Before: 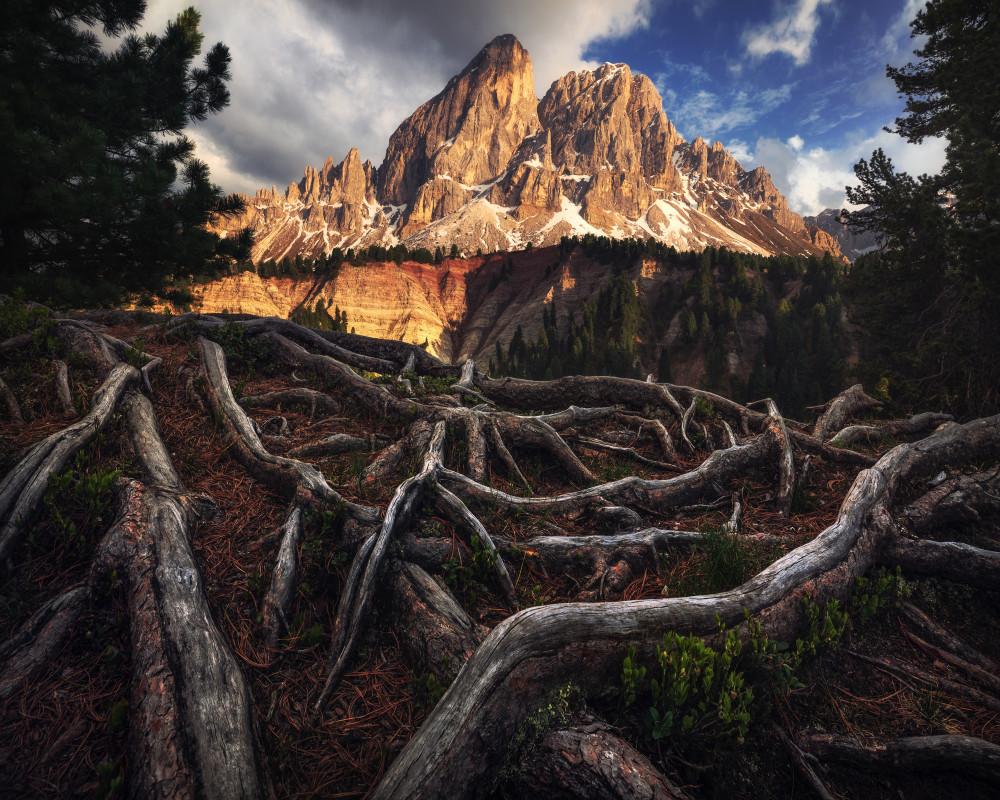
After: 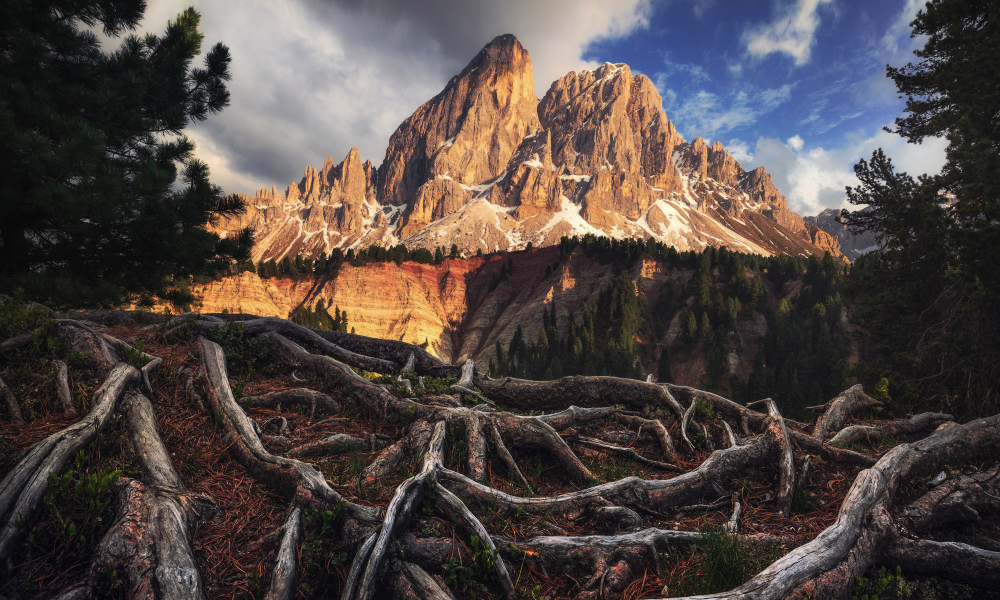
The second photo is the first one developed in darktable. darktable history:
crop: bottom 24.988%
base curve: curves: ch0 [(0, 0) (0.235, 0.266) (0.503, 0.496) (0.786, 0.72) (1, 1)]
